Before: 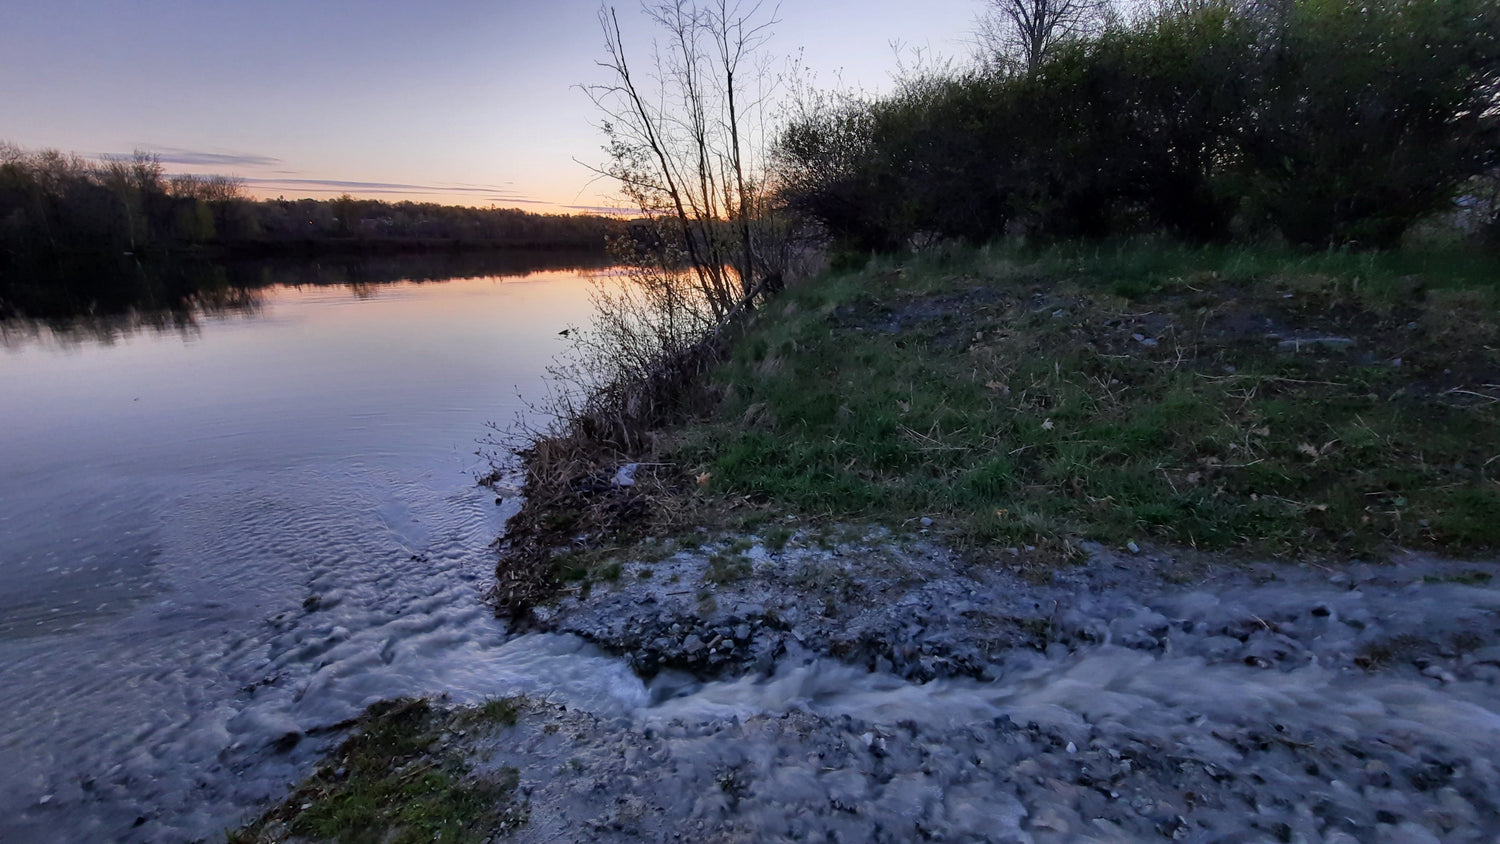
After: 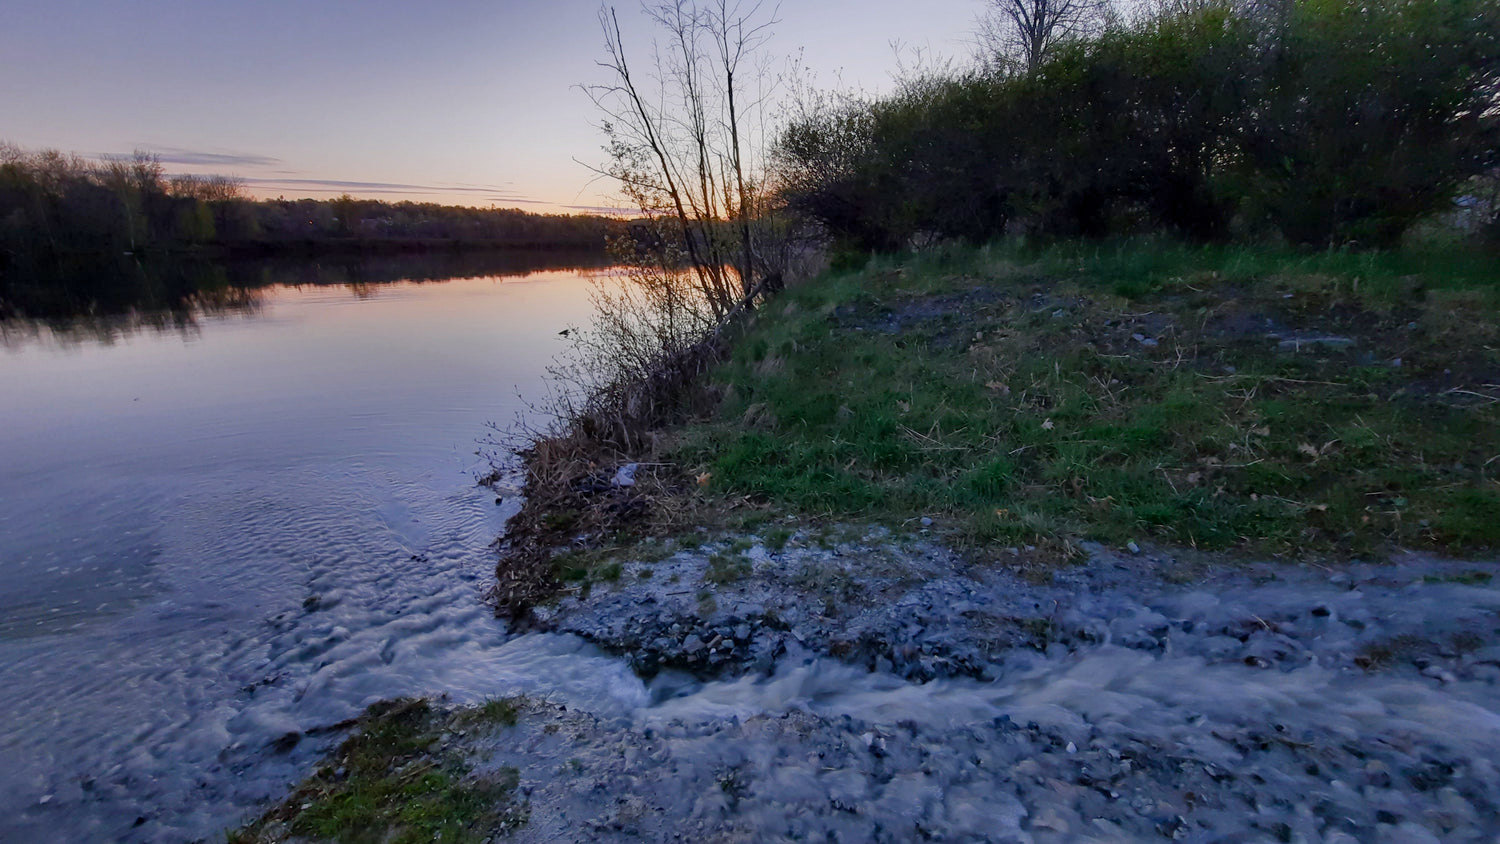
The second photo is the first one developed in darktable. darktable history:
tone equalizer: on, module defaults
exposure: exposure -0.064 EV, compensate highlight preservation false
color balance rgb: shadows lift › chroma 1%, shadows lift › hue 113°, highlights gain › chroma 0.2%, highlights gain › hue 333°, perceptual saturation grading › global saturation 20%, perceptual saturation grading › highlights -50%, perceptual saturation grading › shadows 25%, contrast -10%
